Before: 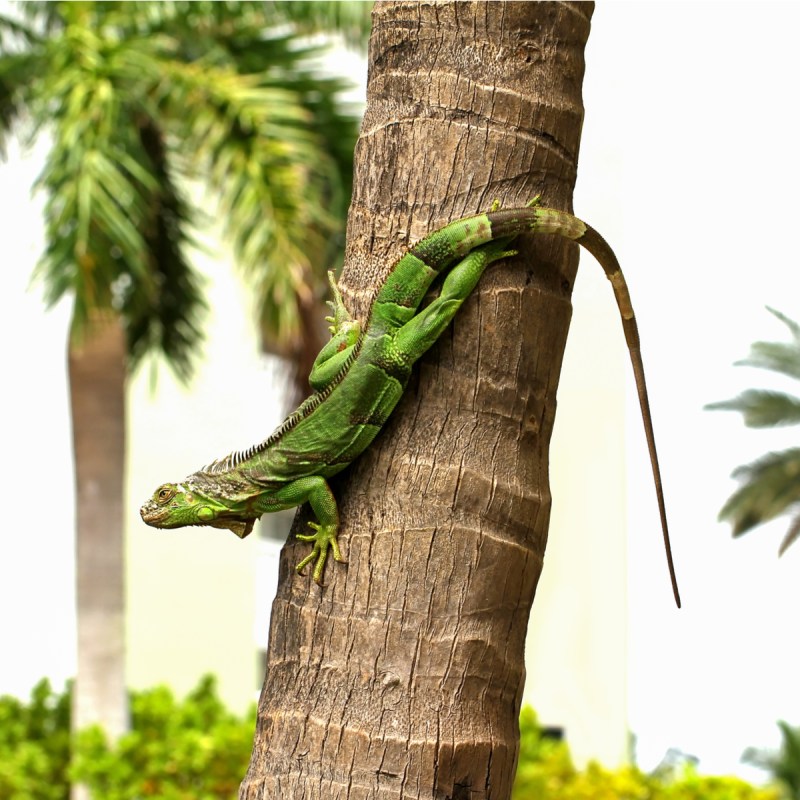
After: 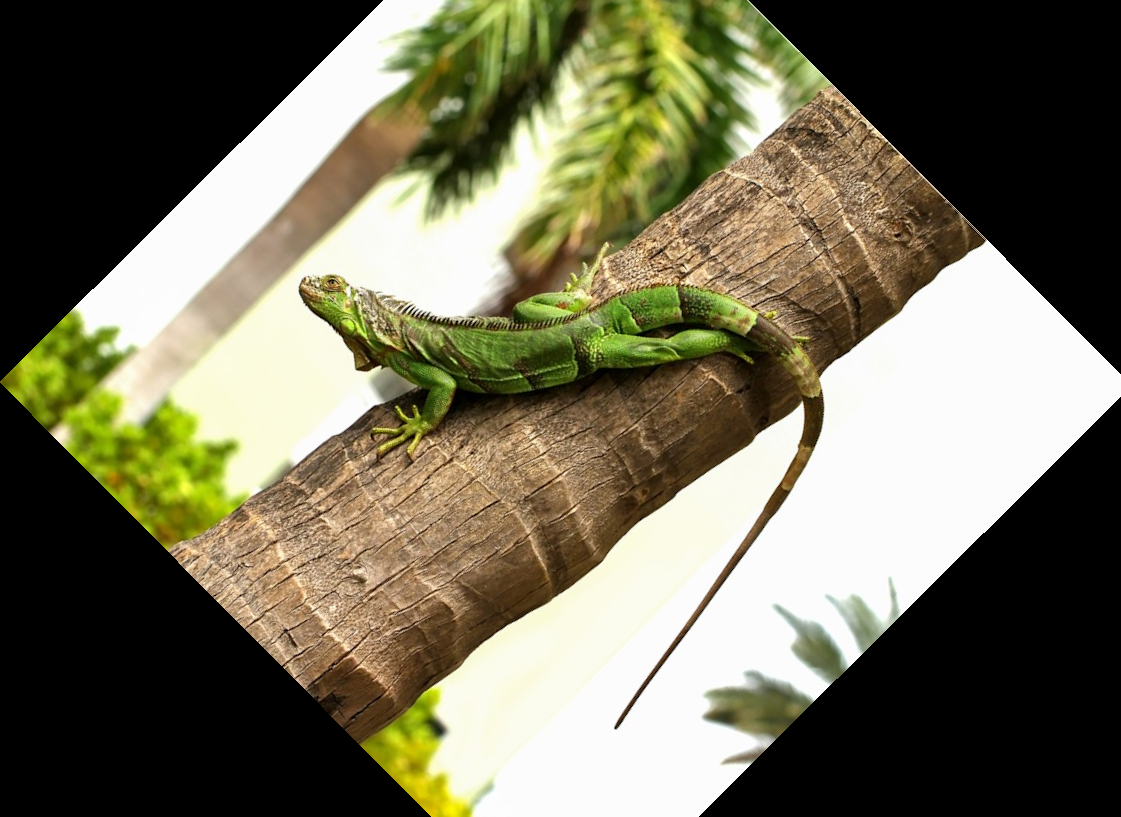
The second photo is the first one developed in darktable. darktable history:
crop and rotate: angle -45.2°, top 16.101%, right 0.873%, bottom 11.638%
